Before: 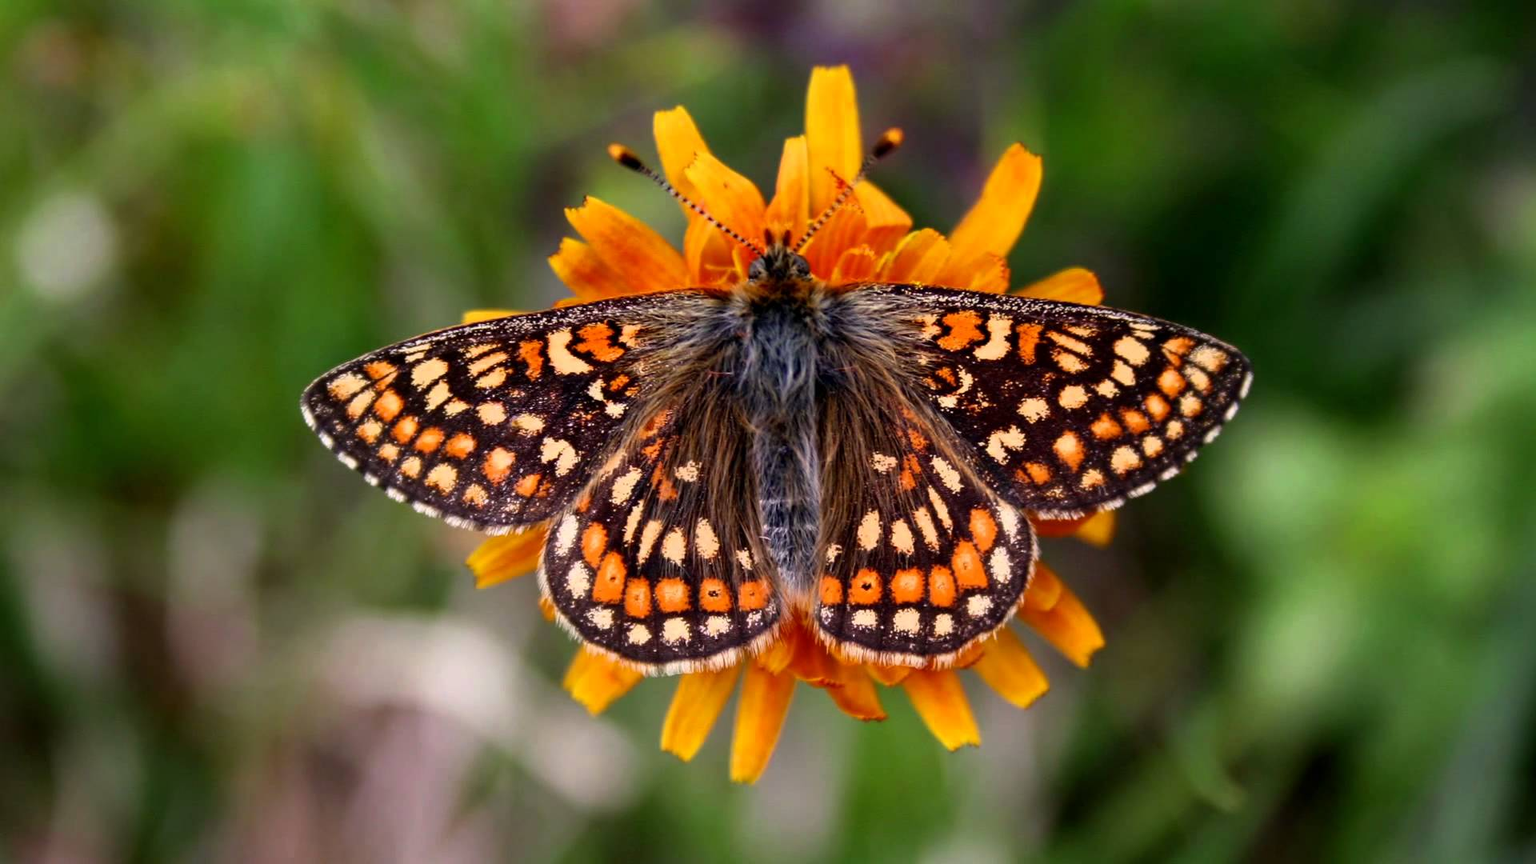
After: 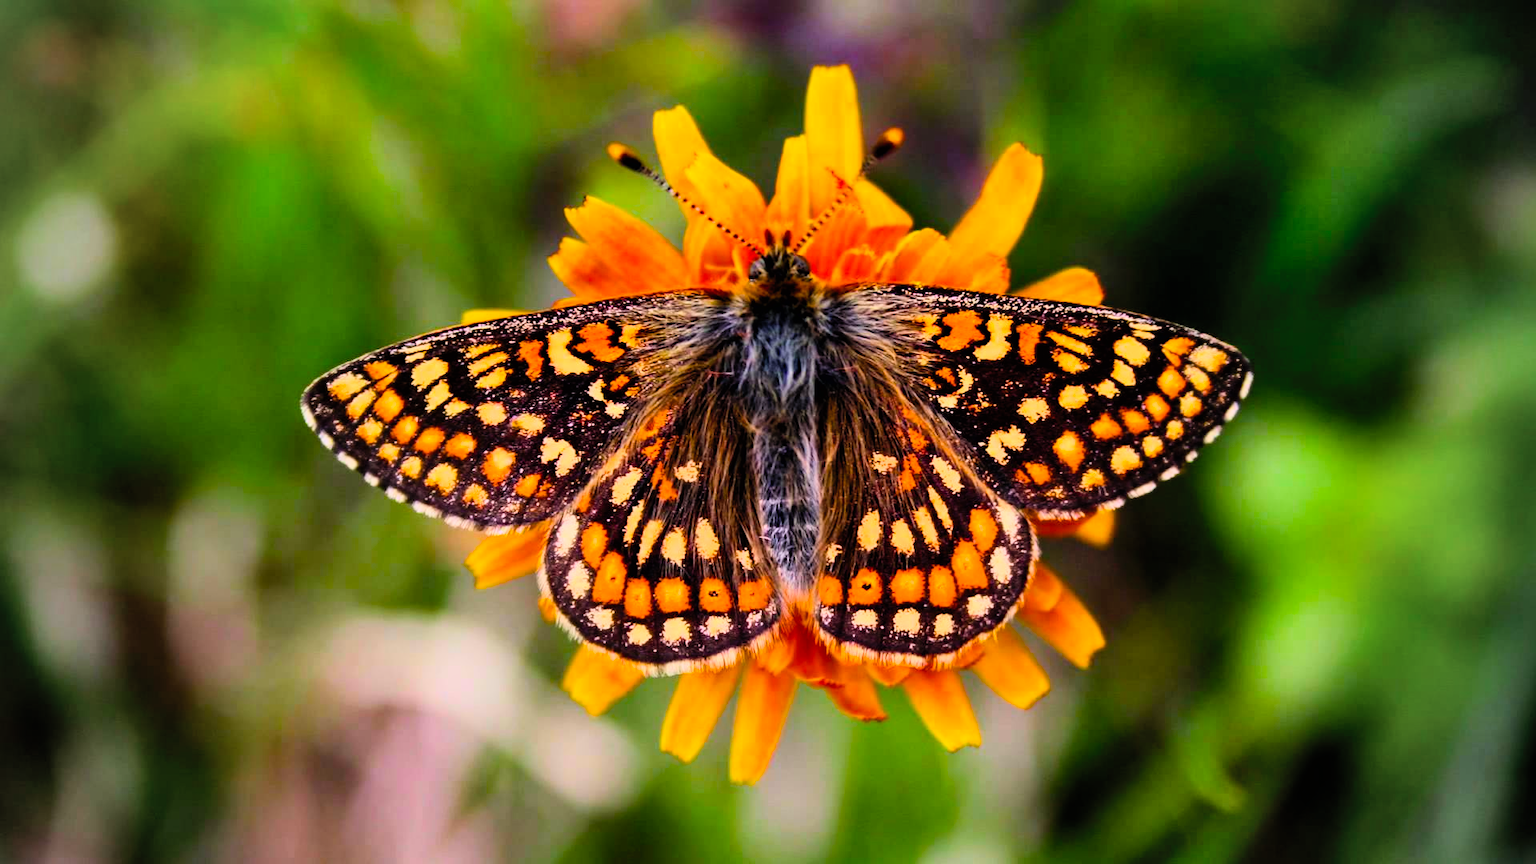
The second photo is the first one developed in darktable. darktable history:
contrast brightness saturation: contrast 0.197, brightness 0.161, saturation 0.224
filmic rgb: black relative exposure -7.65 EV, white relative exposure 4.56 EV, hardness 3.61, color science v6 (2022)
vignetting: fall-off start 73.15%
tone equalizer: -8 EV -0.442 EV, -7 EV -0.368 EV, -6 EV -0.369 EV, -5 EV -0.204 EV, -3 EV 0.242 EV, -2 EV 0.324 EV, -1 EV 0.379 EV, +0 EV 0.391 EV, edges refinement/feathering 500, mask exposure compensation -1.57 EV, preserve details guided filter
shadows and highlights: soften with gaussian
color balance rgb: shadows lift › chroma 0.673%, shadows lift › hue 114.7°, perceptual saturation grading › global saturation 30.867%, global vibrance 23.93%
